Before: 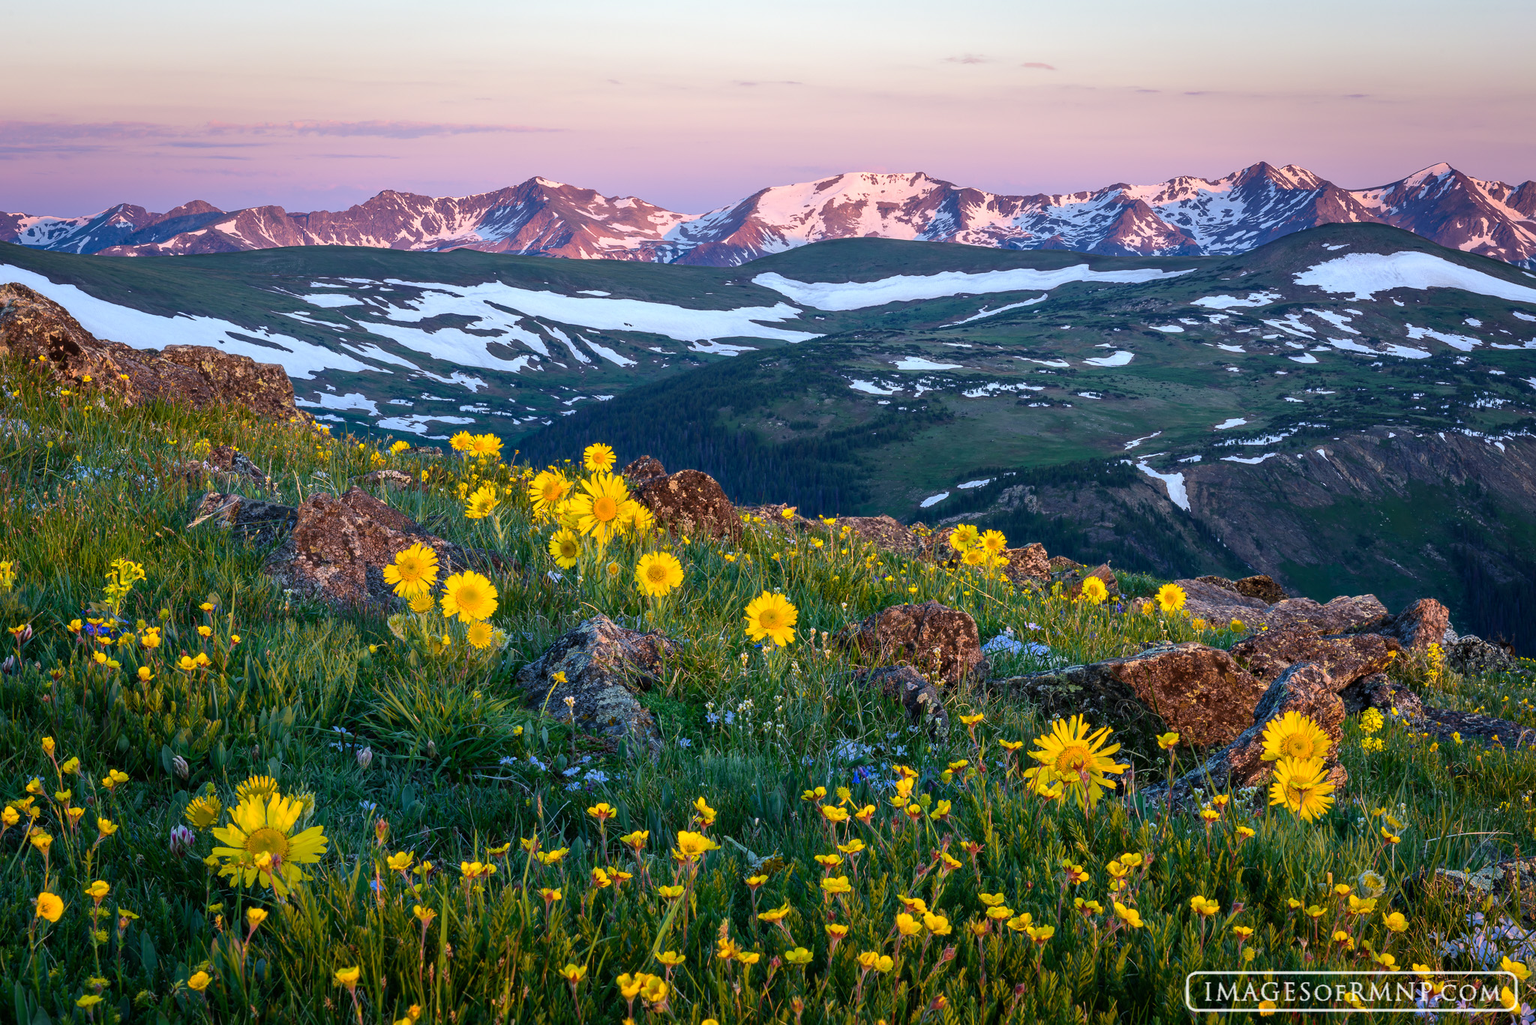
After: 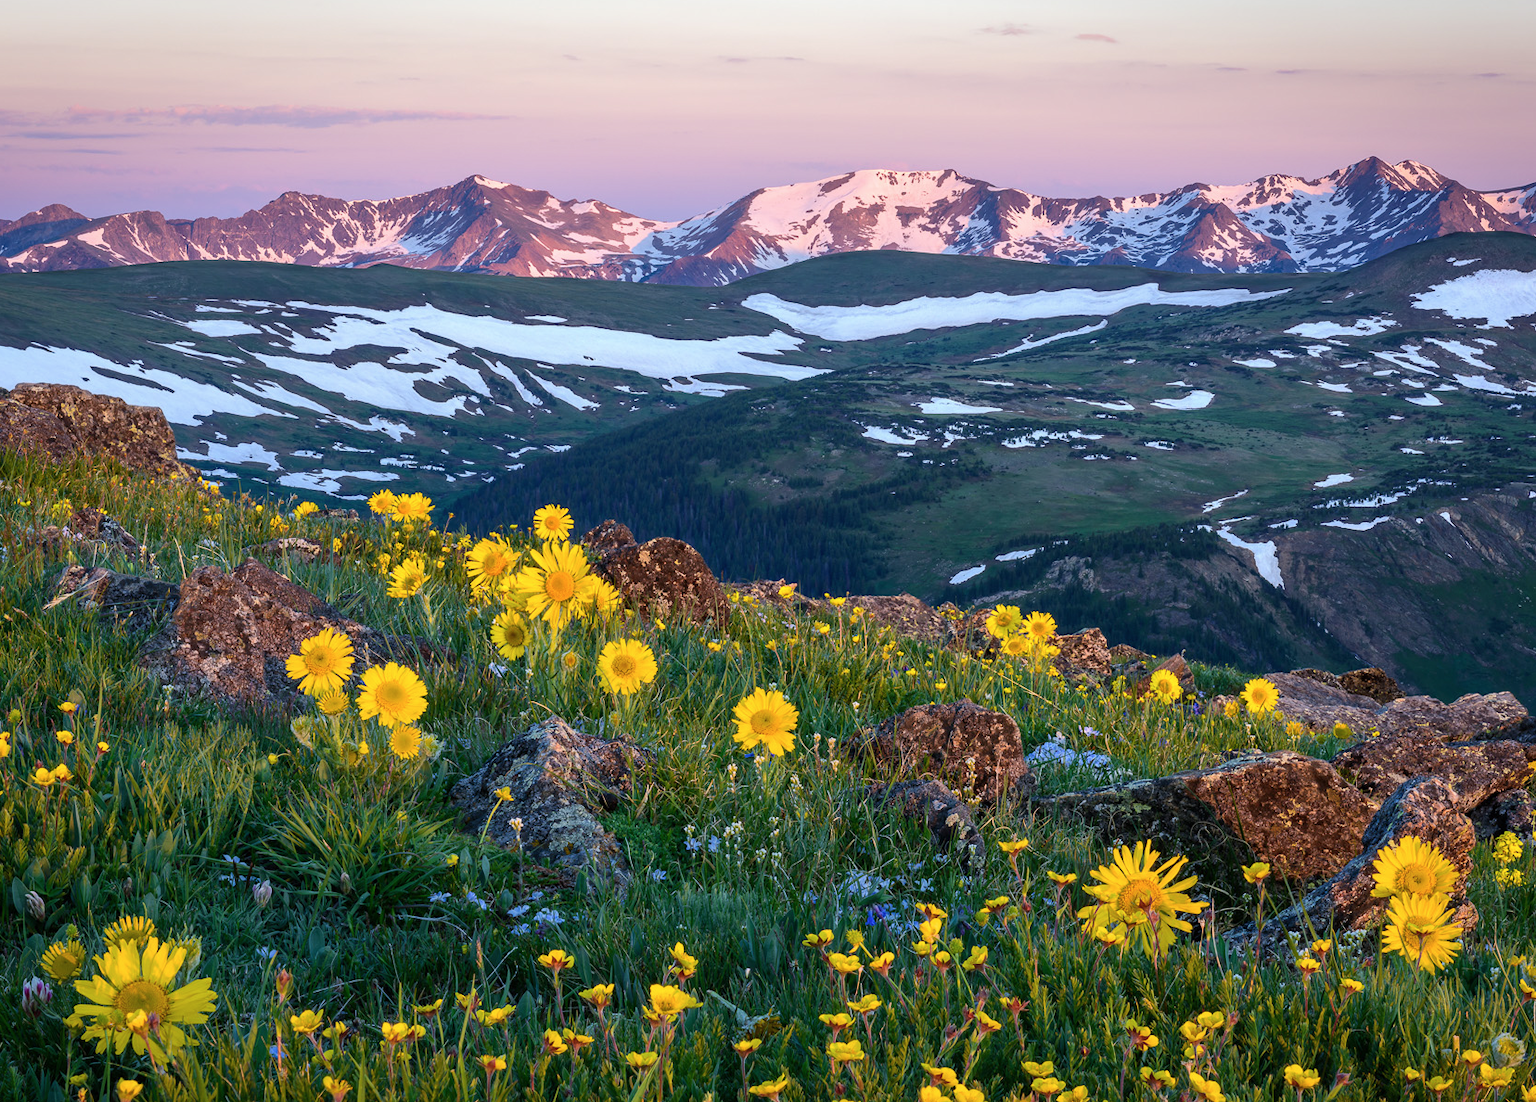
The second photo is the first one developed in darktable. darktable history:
contrast brightness saturation: saturation -0.05
crop: left 9.929%, top 3.475%, right 9.188%, bottom 9.529%
